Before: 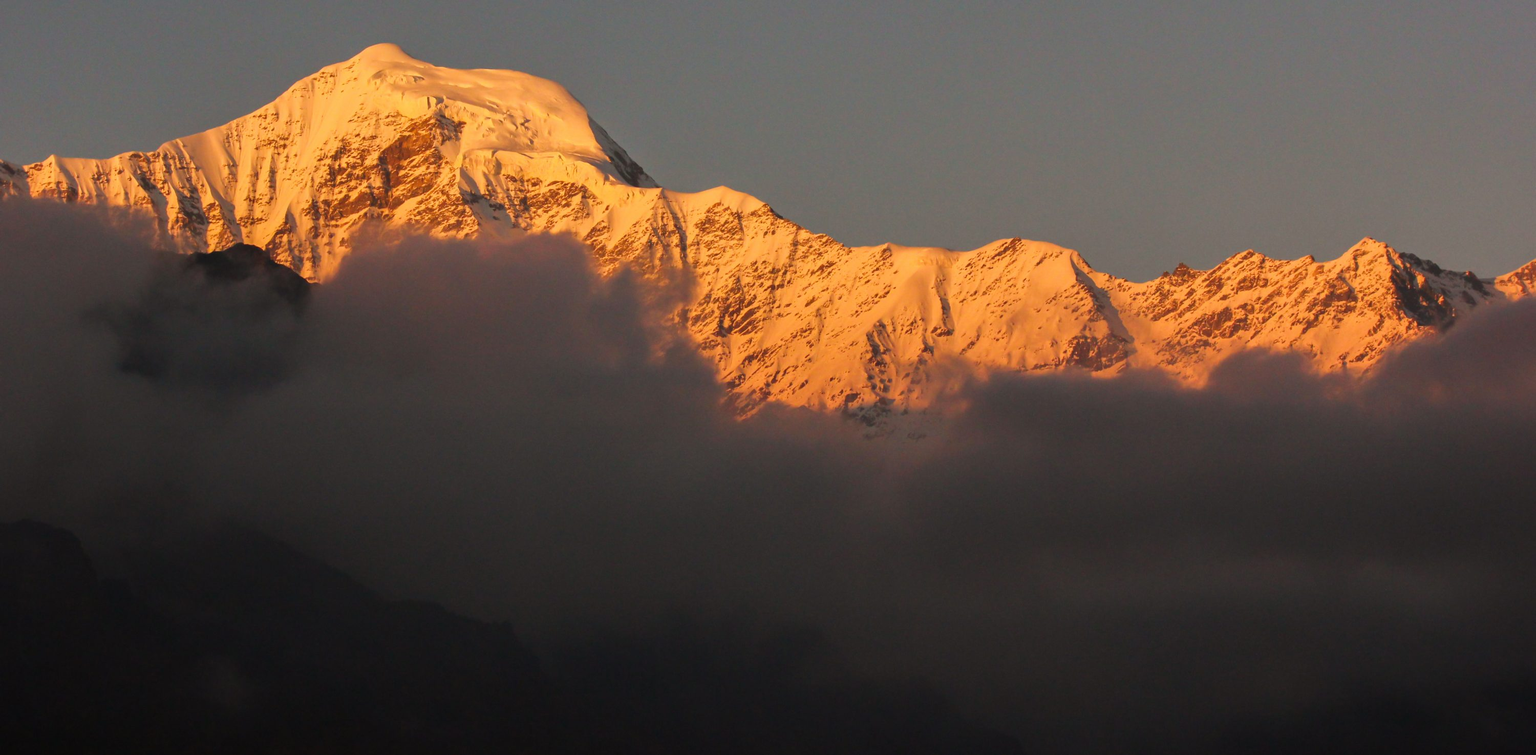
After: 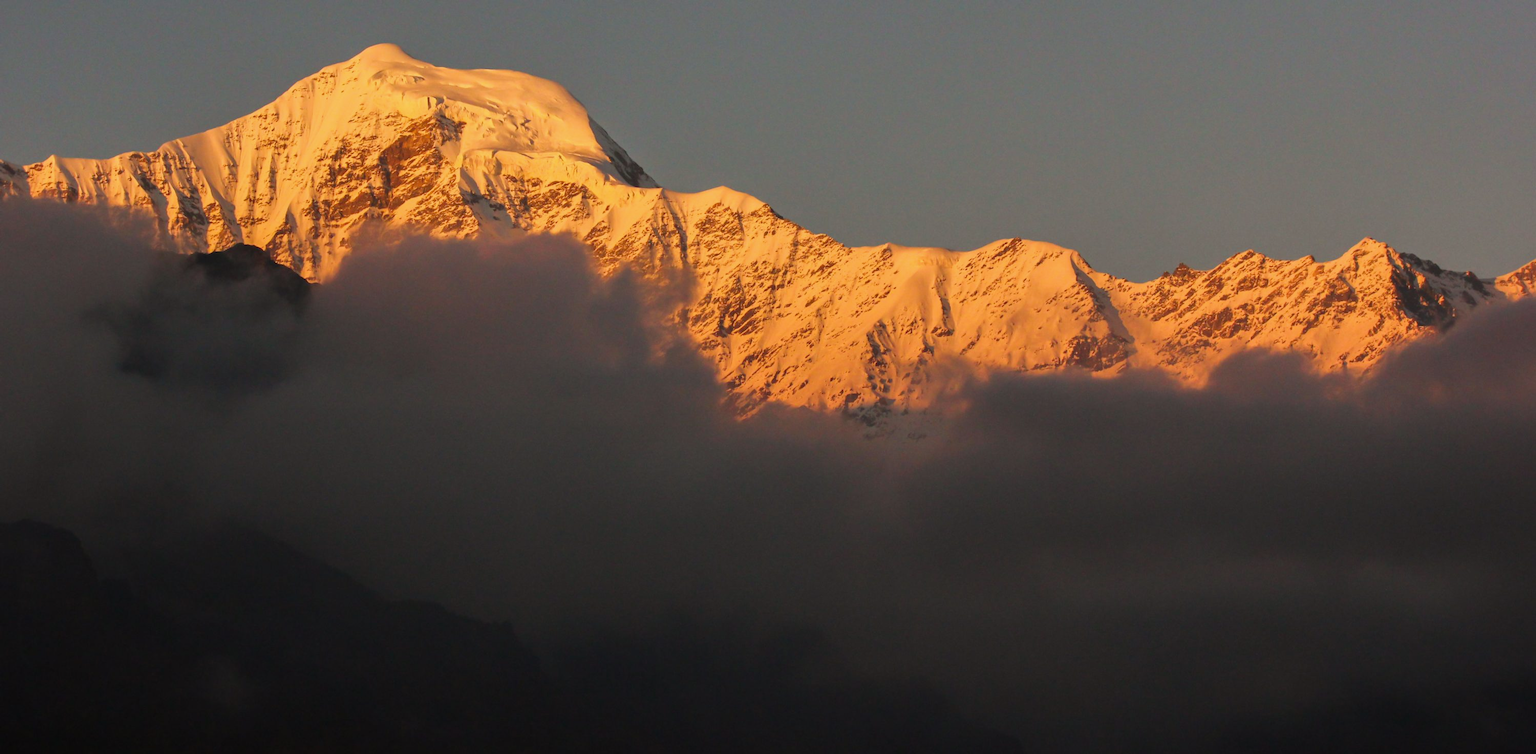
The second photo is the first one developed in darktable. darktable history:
white balance: red 0.978, blue 0.999
